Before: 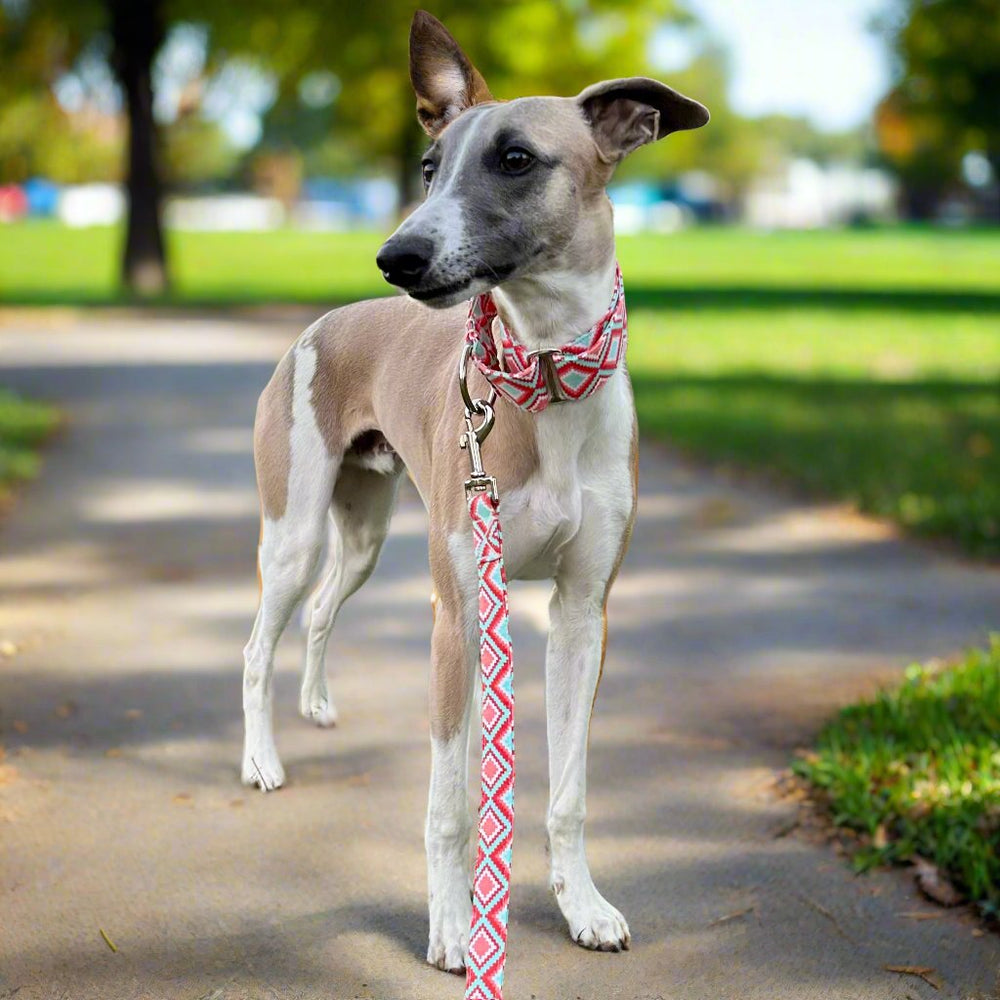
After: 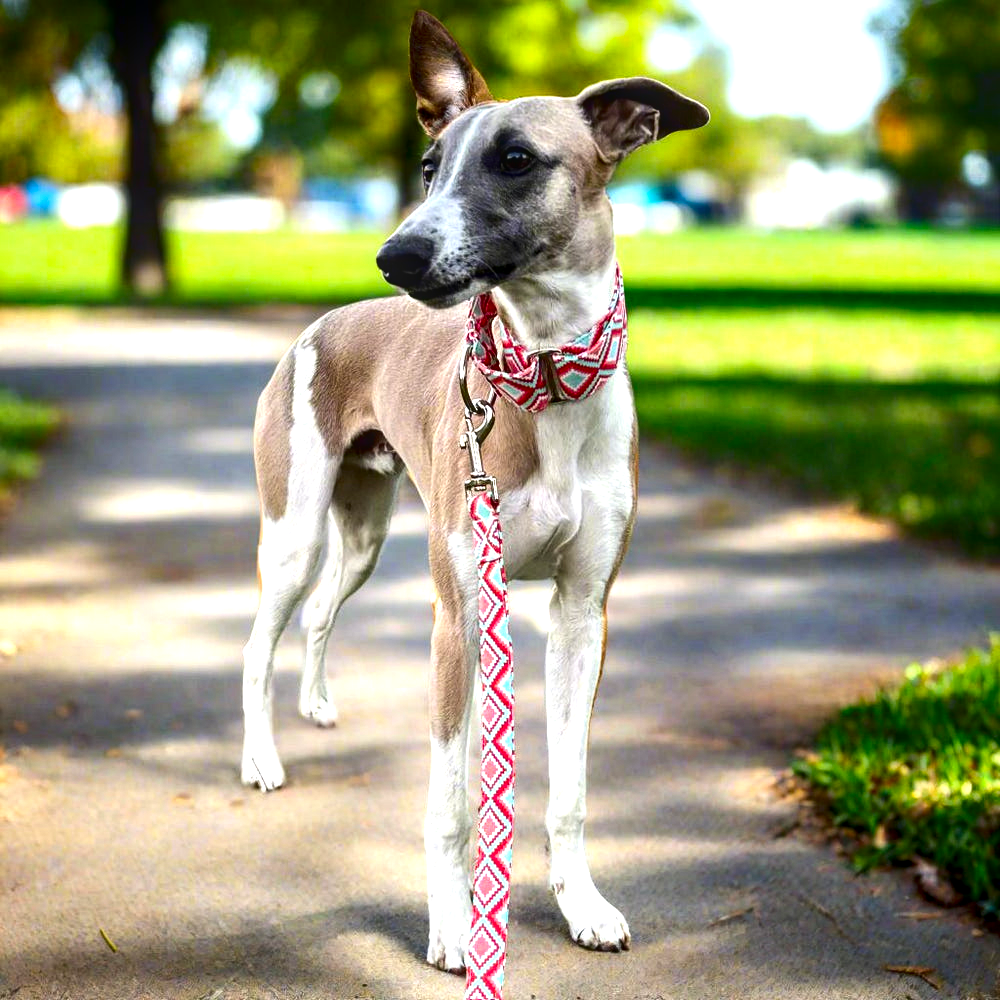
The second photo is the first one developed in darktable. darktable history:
contrast brightness saturation: contrast 0.13, brightness -0.24, saturation 0.14
local contrast: on, module defaults
exposure: black level correction 0, exposure 0.7 EV, compensate exposure bias true, compensate highlight preservation false
